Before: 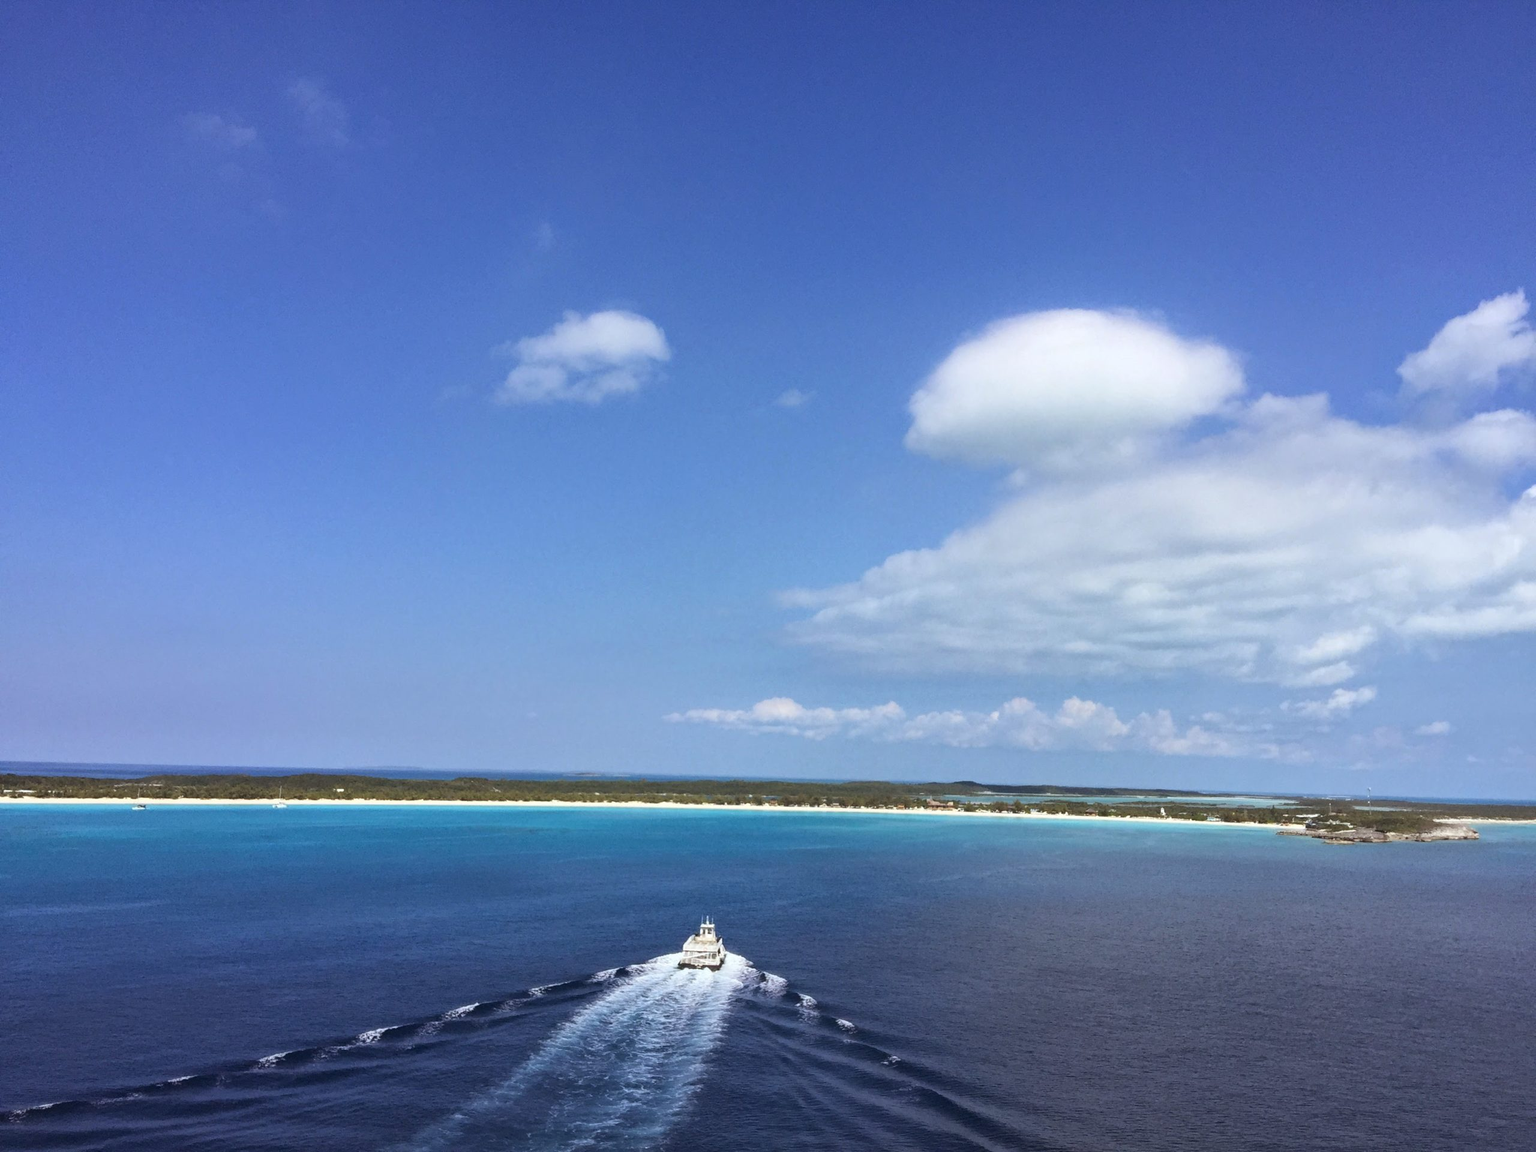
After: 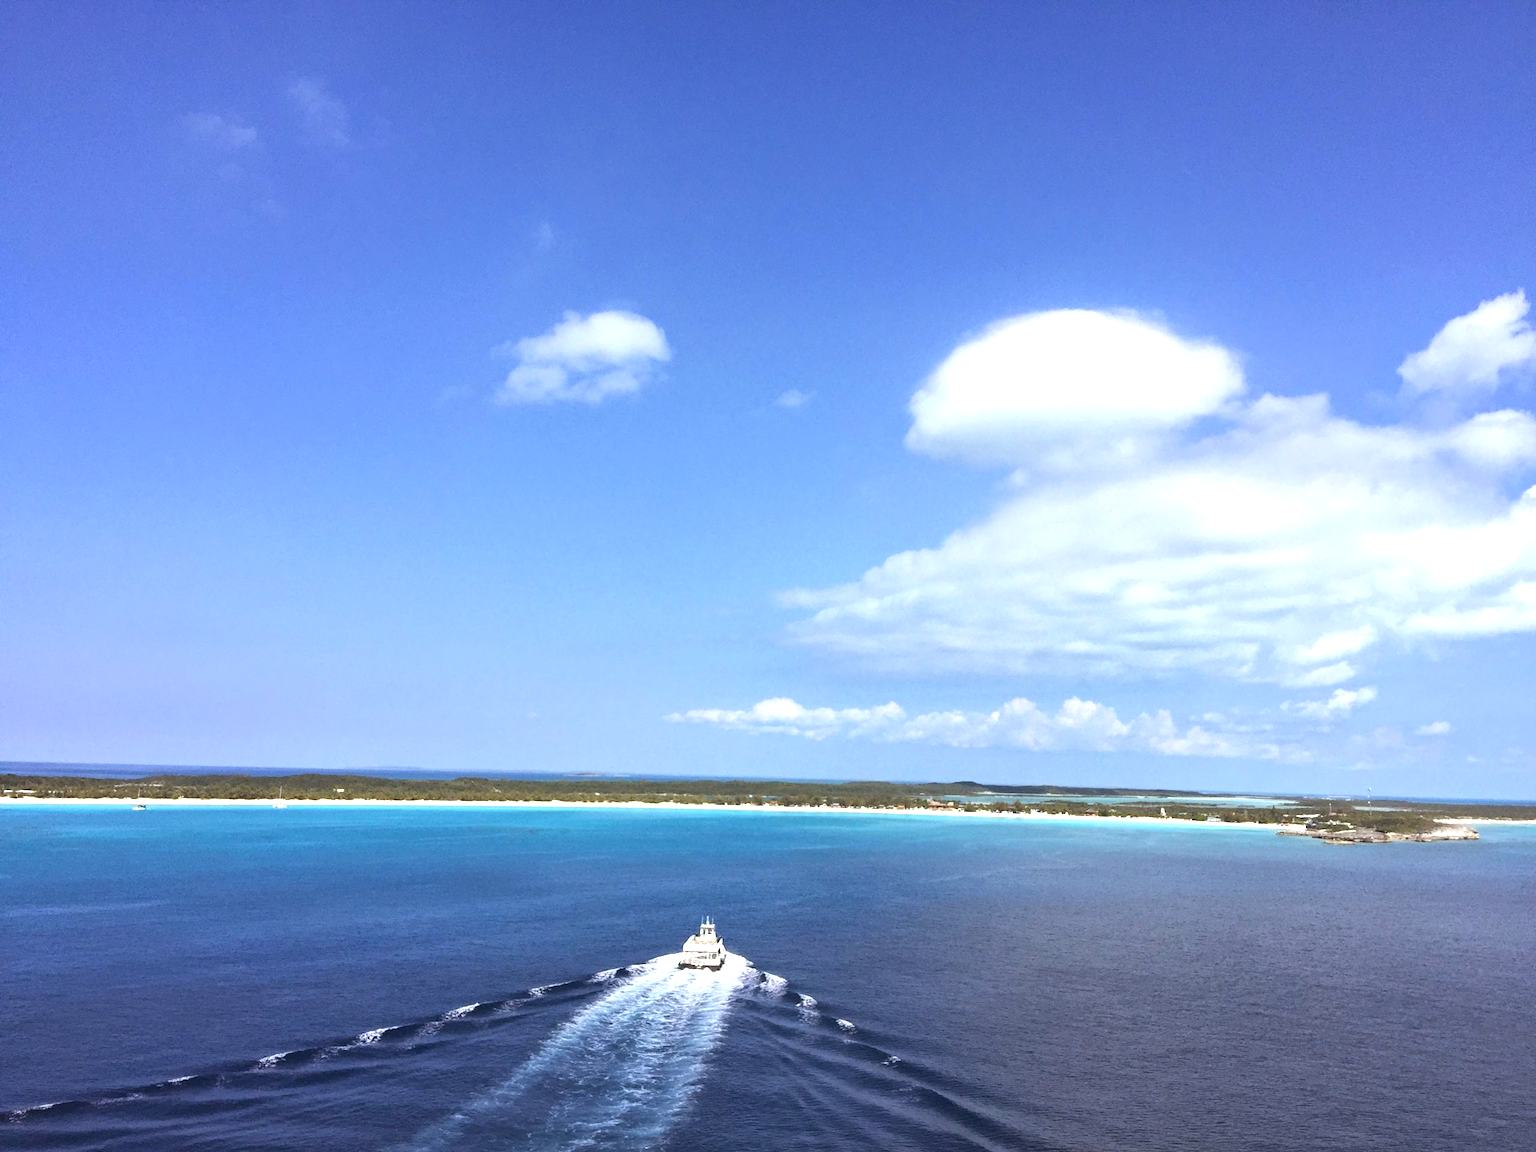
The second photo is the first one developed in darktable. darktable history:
exposure: black level correction 0, exposure 0.7 EV, compensate exposure bias true, compensate highlight preservation false
